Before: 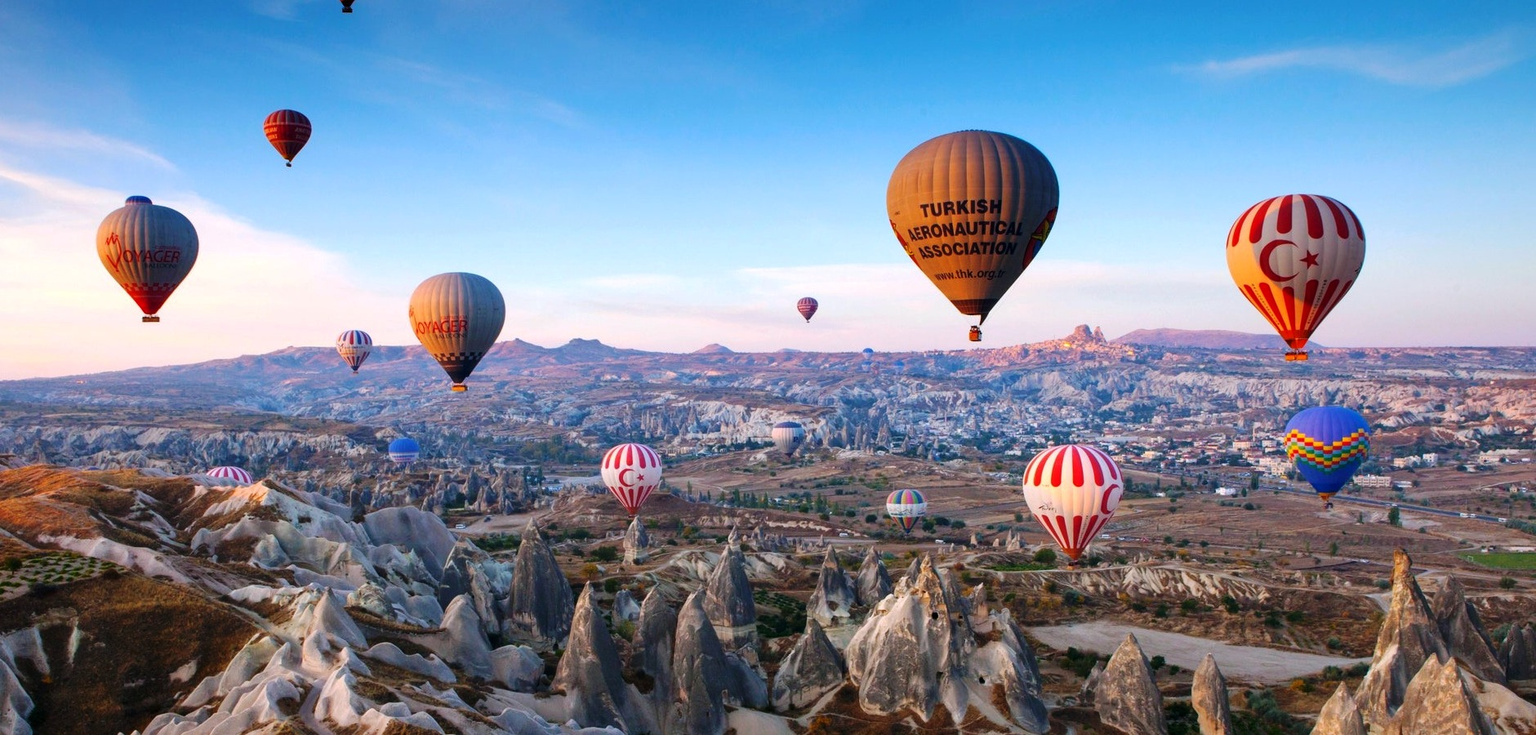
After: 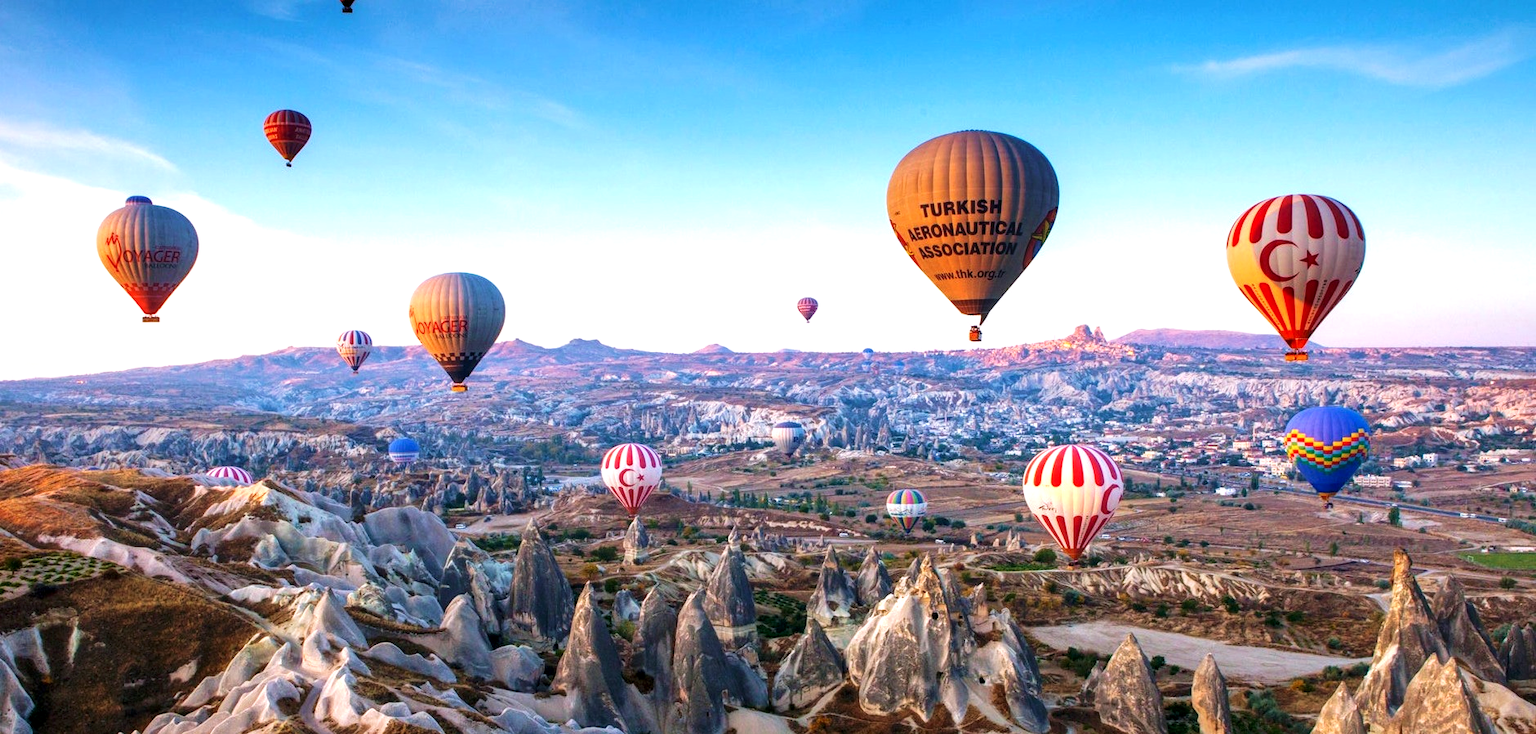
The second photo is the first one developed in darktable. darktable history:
local contrast: on, module defaults
velvia: on, module defaults
exposure: black level correction 0.001, exposure 0.5 EV, compensate exposure bias true, compensate highlight preservation false
